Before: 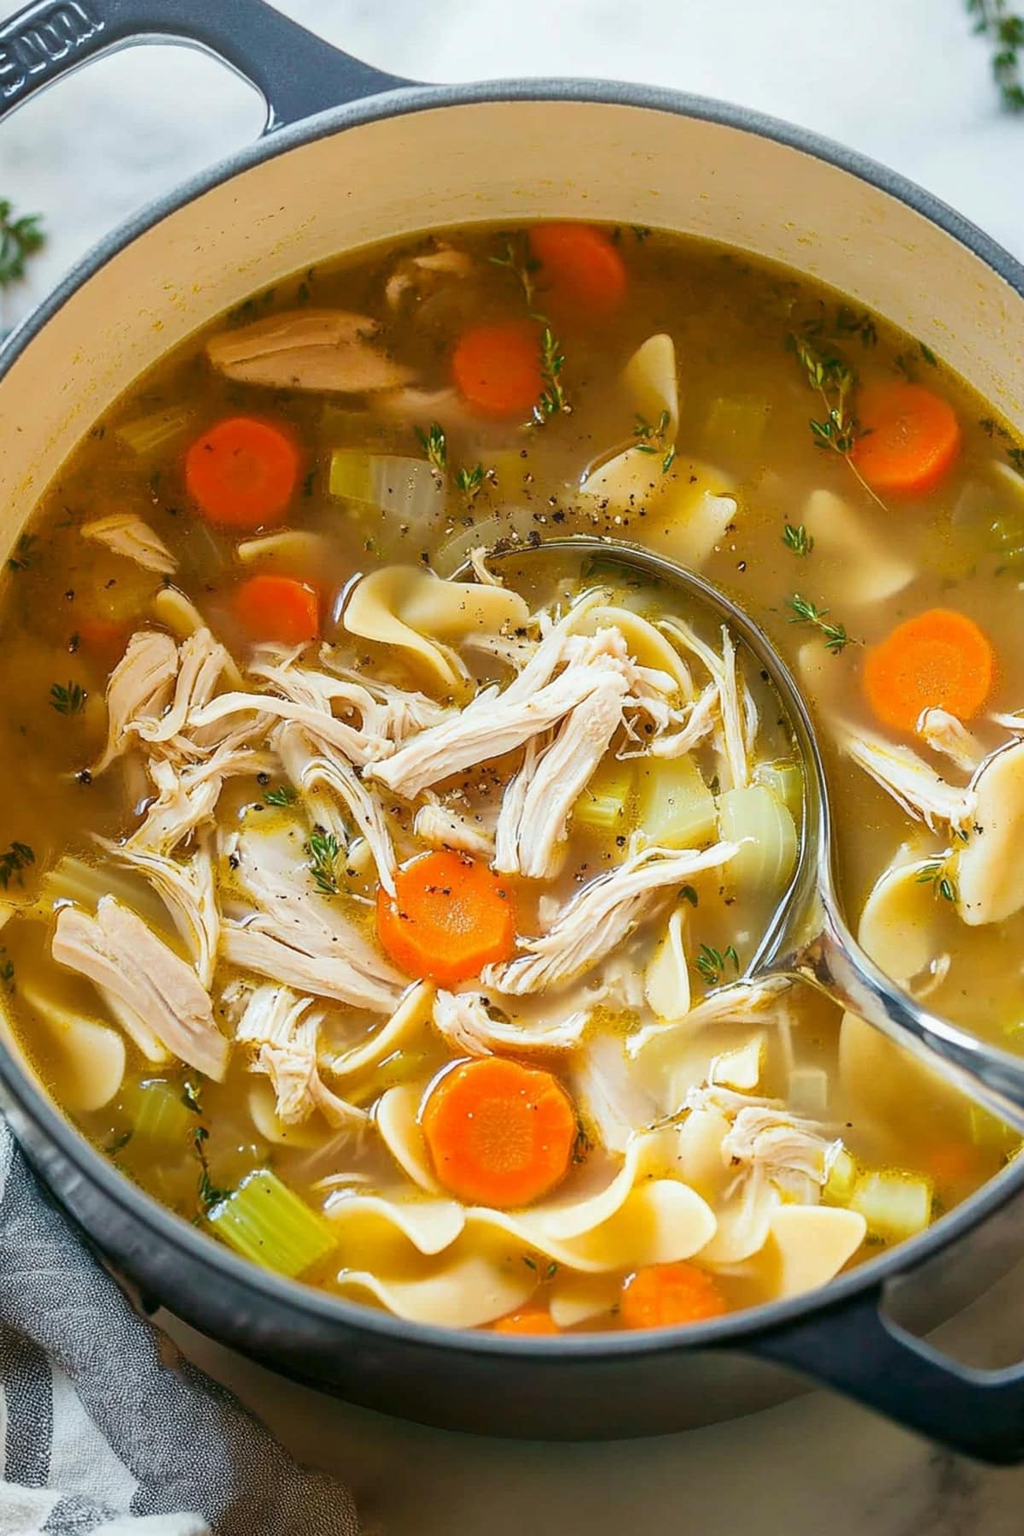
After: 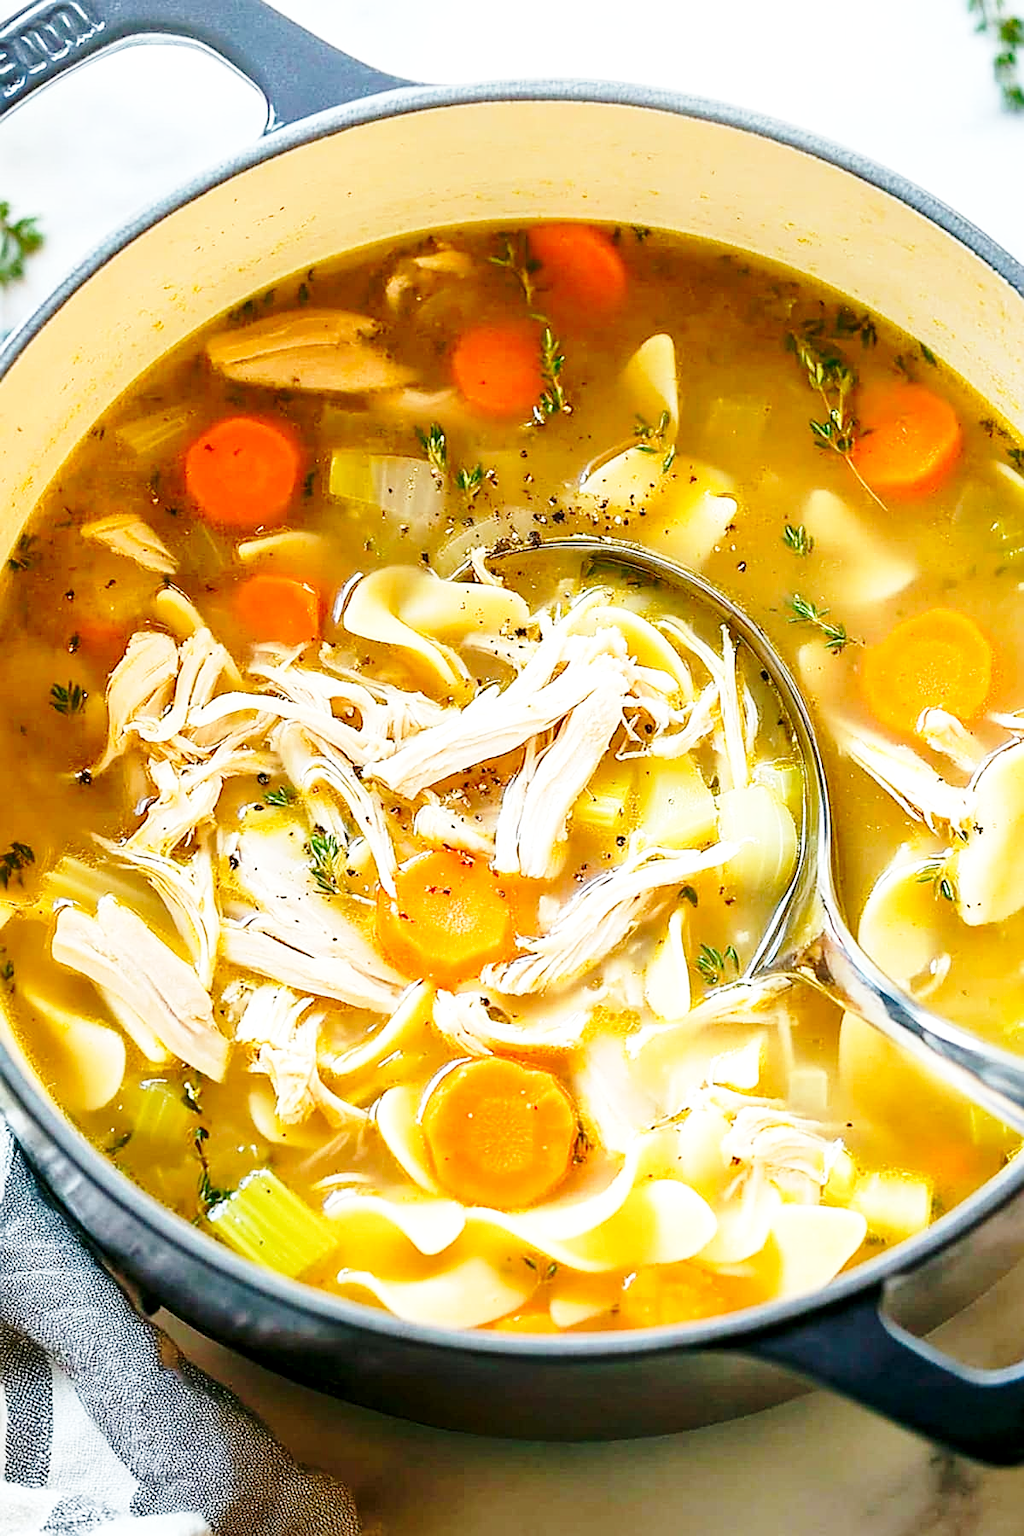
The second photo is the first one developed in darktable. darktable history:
sharpen: on, module defaults
exposure: black level correction 0.003, exposure 0.387 EV, compensate highlight preservation false
base curve: curves: ch0 [(0, 0) (0.028, 0.03) (0.121, 0.232) (0.46, 0.748) (0.859, 0.968) (1, 1)], preserve colors none
